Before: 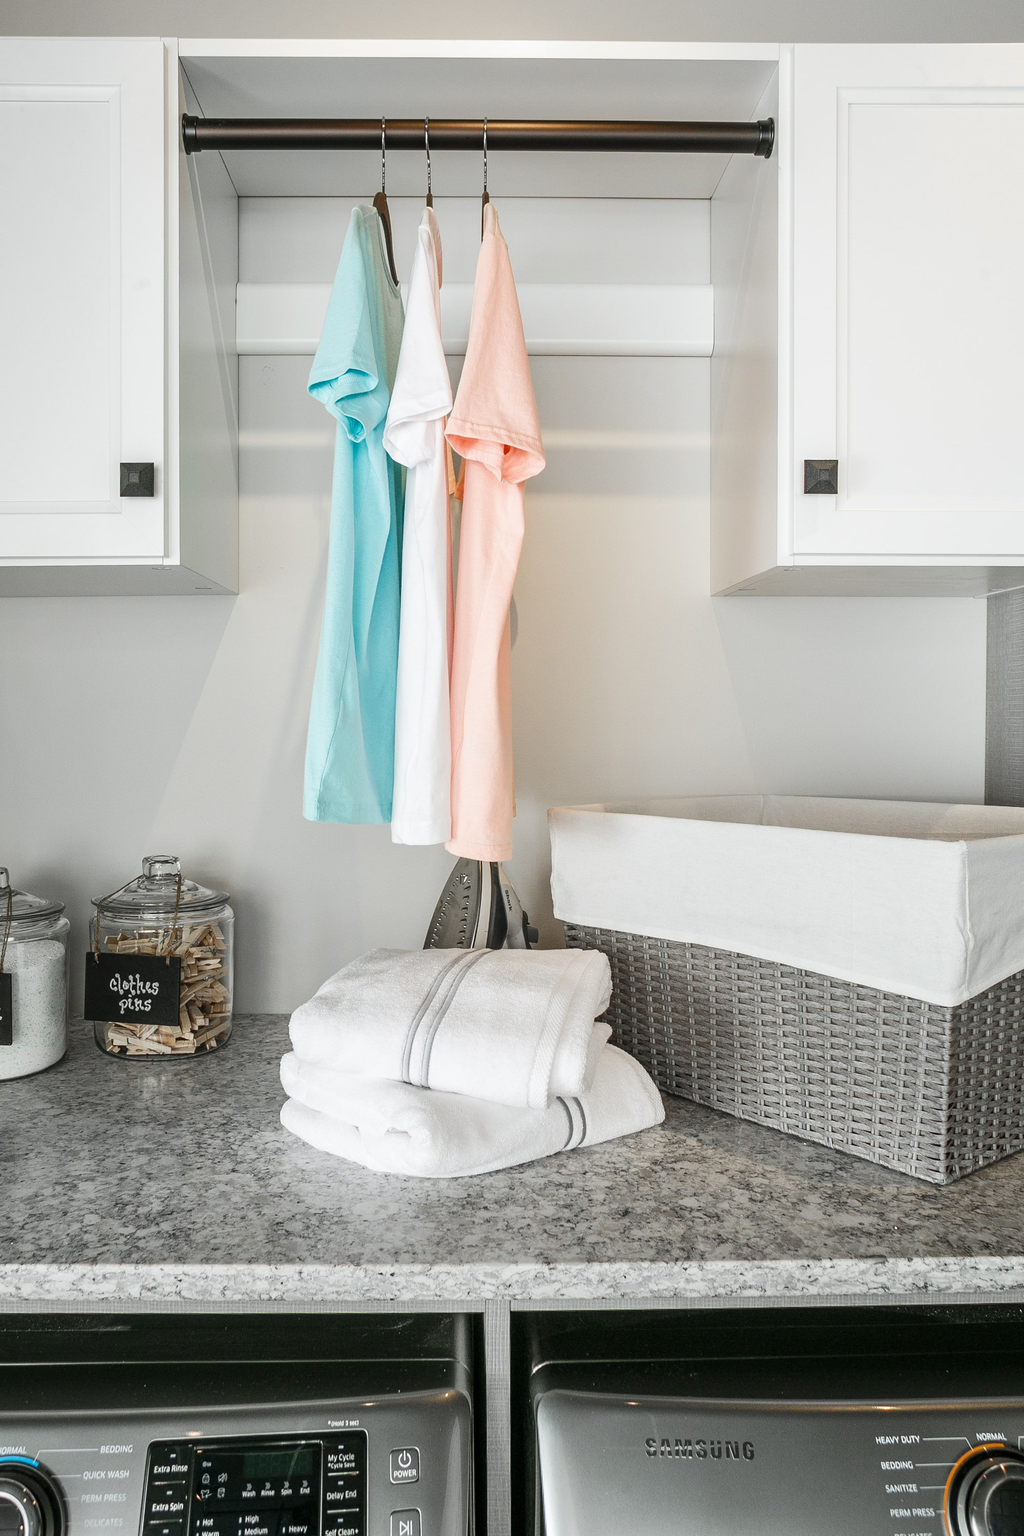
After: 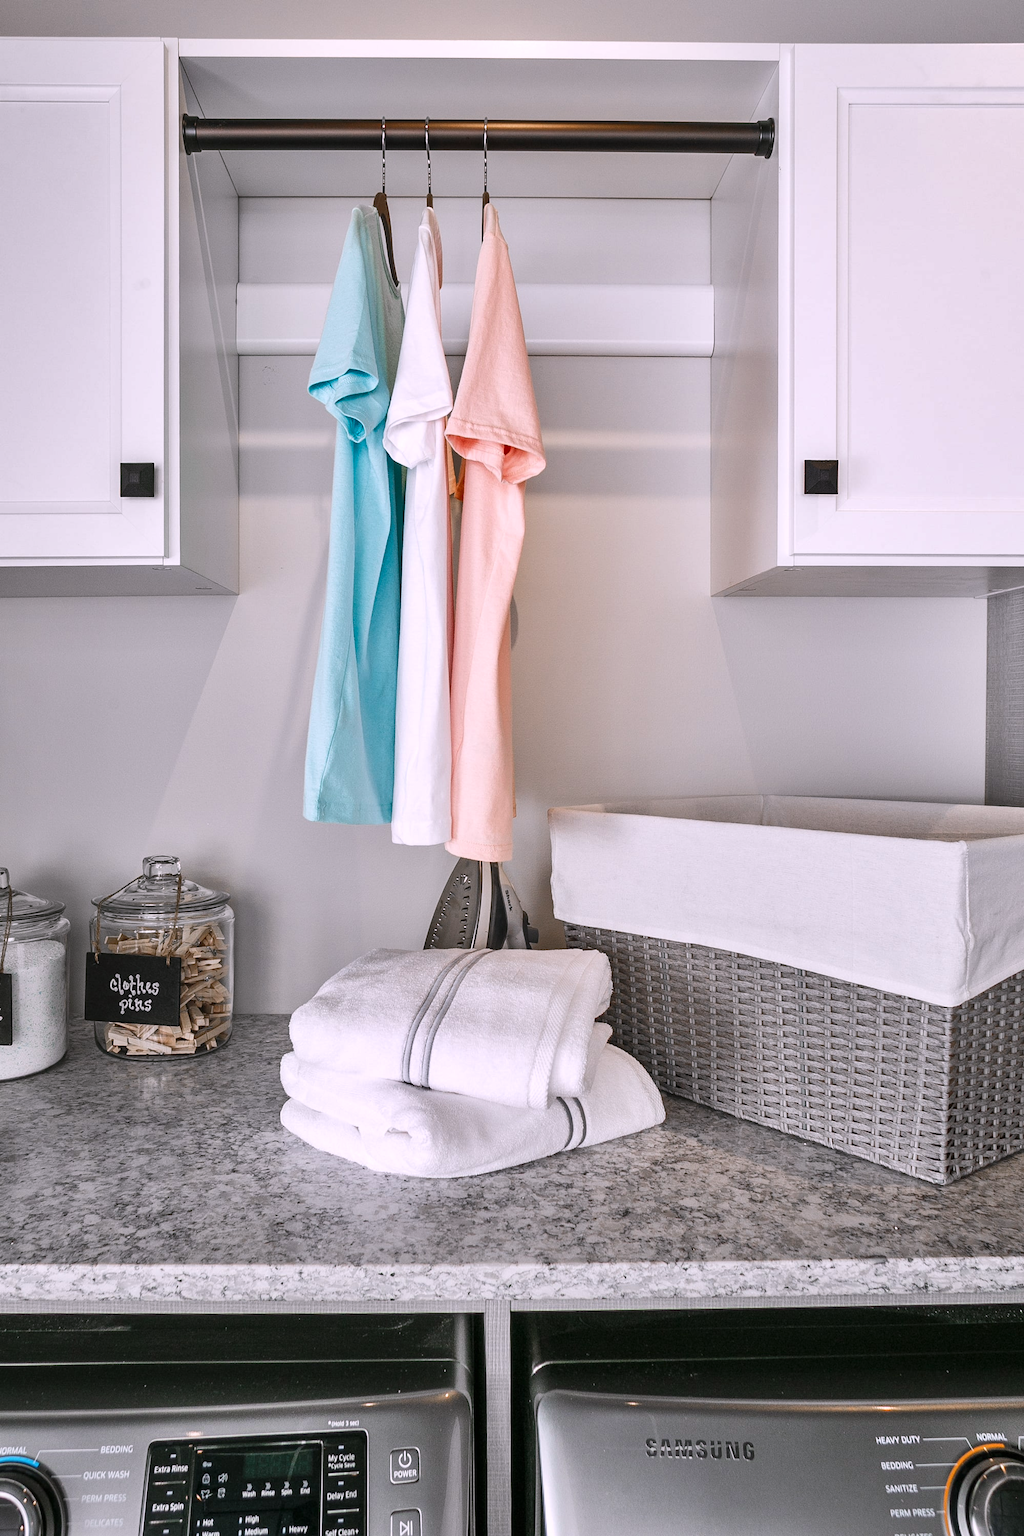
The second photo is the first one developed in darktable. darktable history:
white balance: red 1.05, blue 1.072
shadows and highlights: low approximation 0.01, soften with gaussian
